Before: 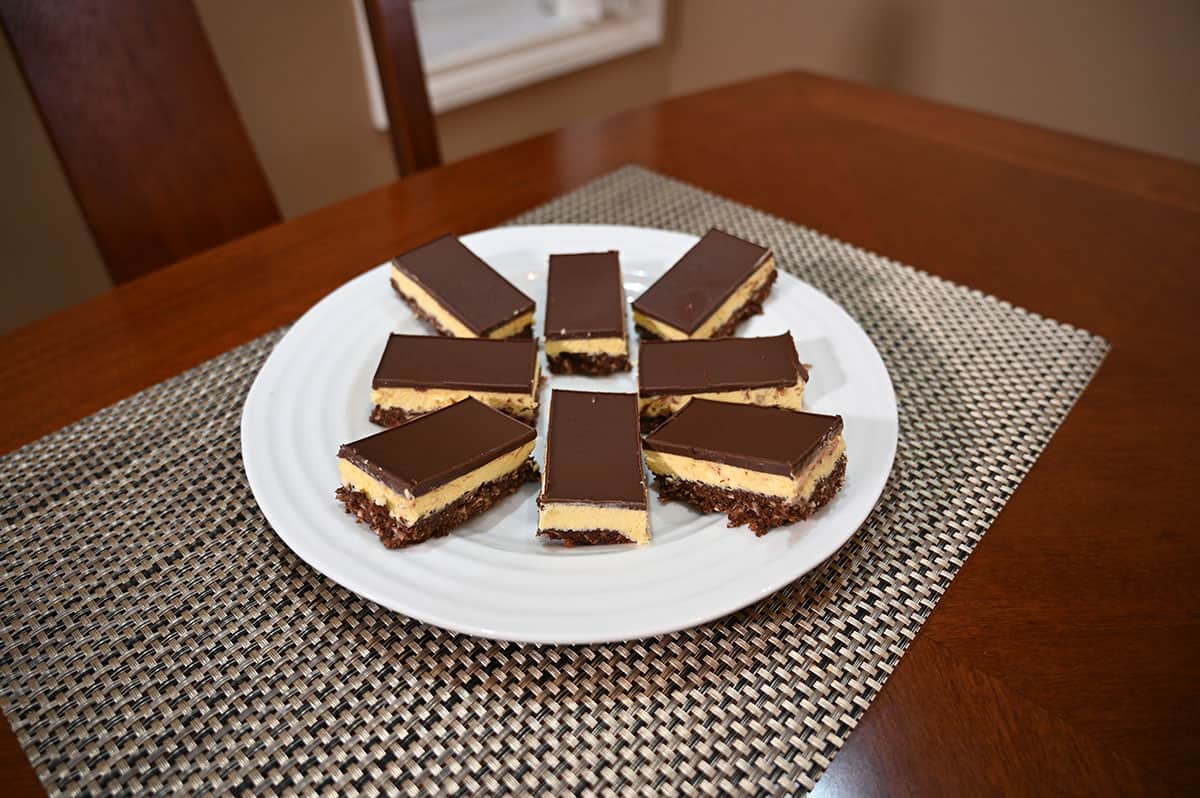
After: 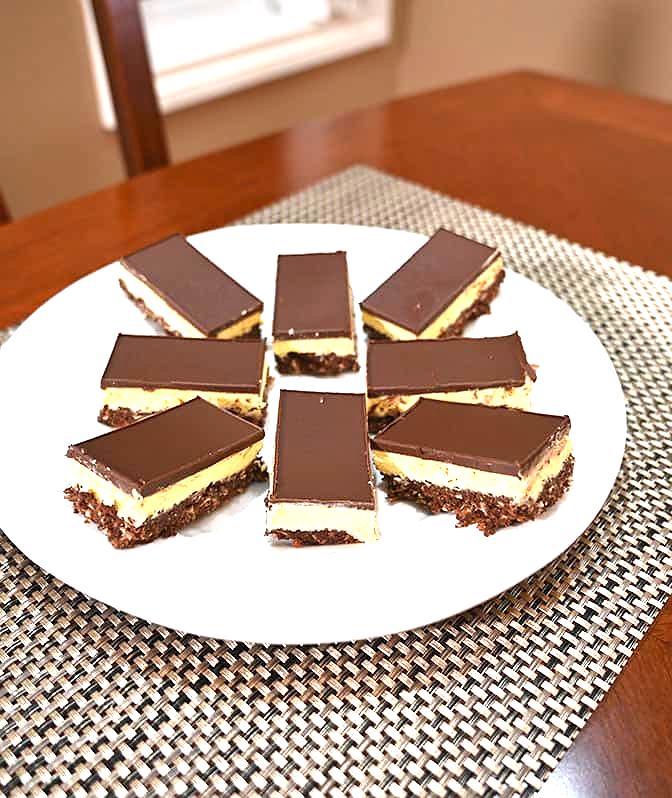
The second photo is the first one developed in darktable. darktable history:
exposure: black level correction 0, exposure 1.385 EV, compensate highlight preservation false
crop and rotate: left 22.669%, right 21.327%
sharpen: radius 1.039, threshold 0.994
